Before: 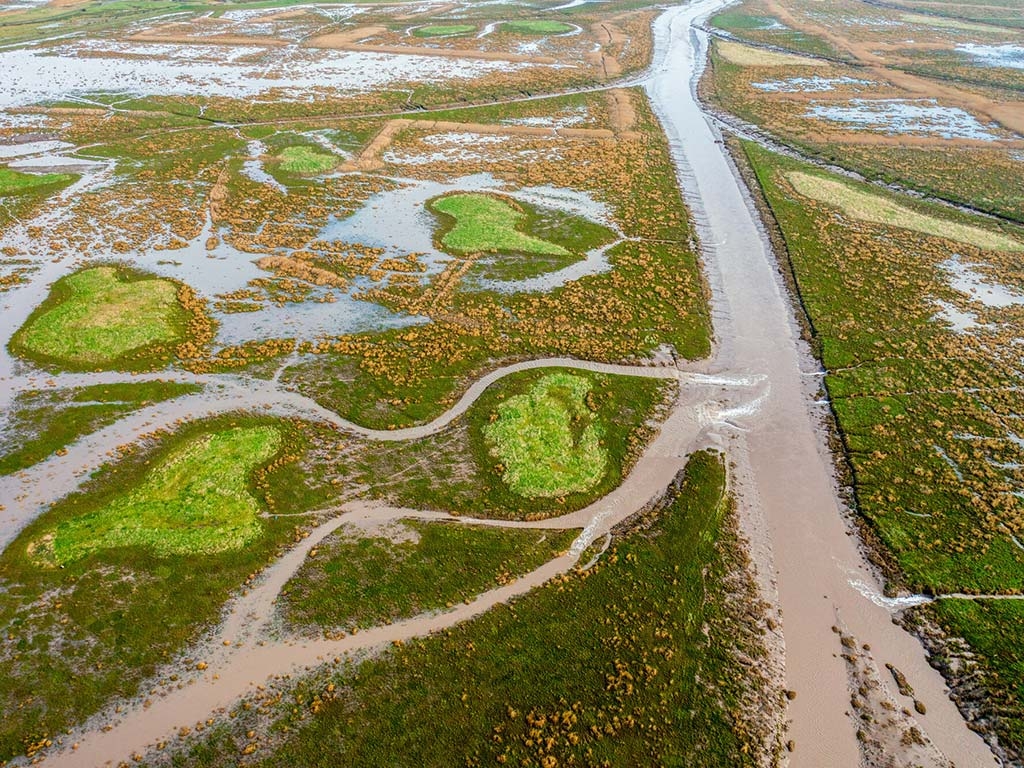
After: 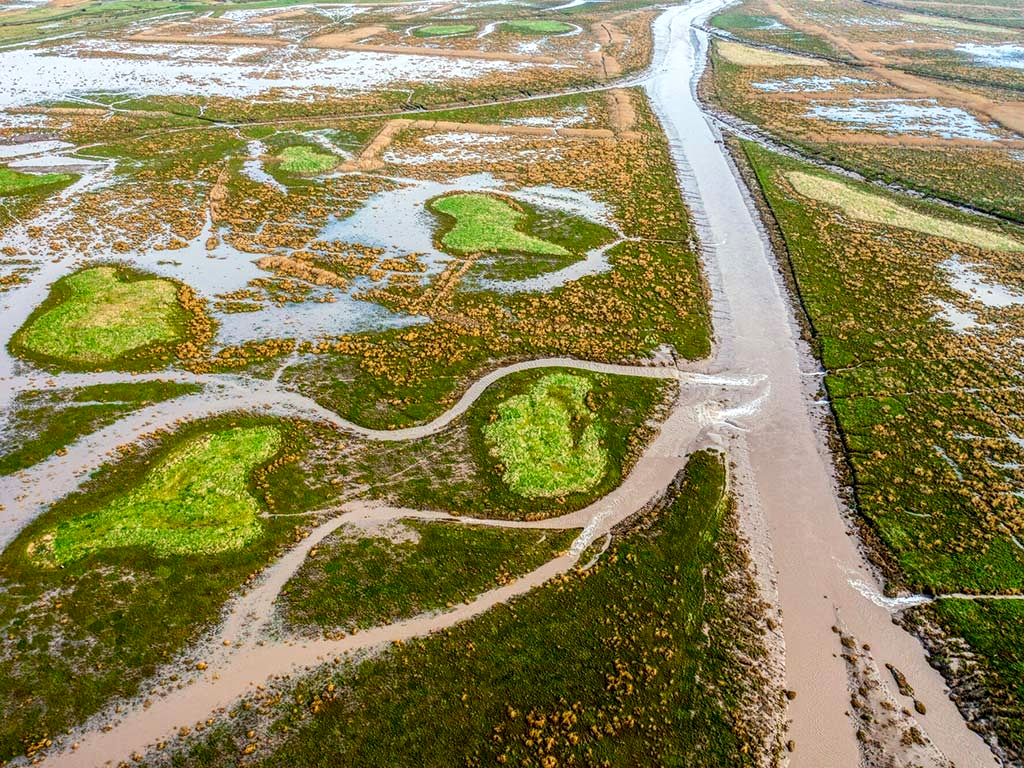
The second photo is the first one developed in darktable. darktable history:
contrast brightness saturation: contrast 0.15, brightness -0.01, saturation 0.1
local contrast: on, module defaults
